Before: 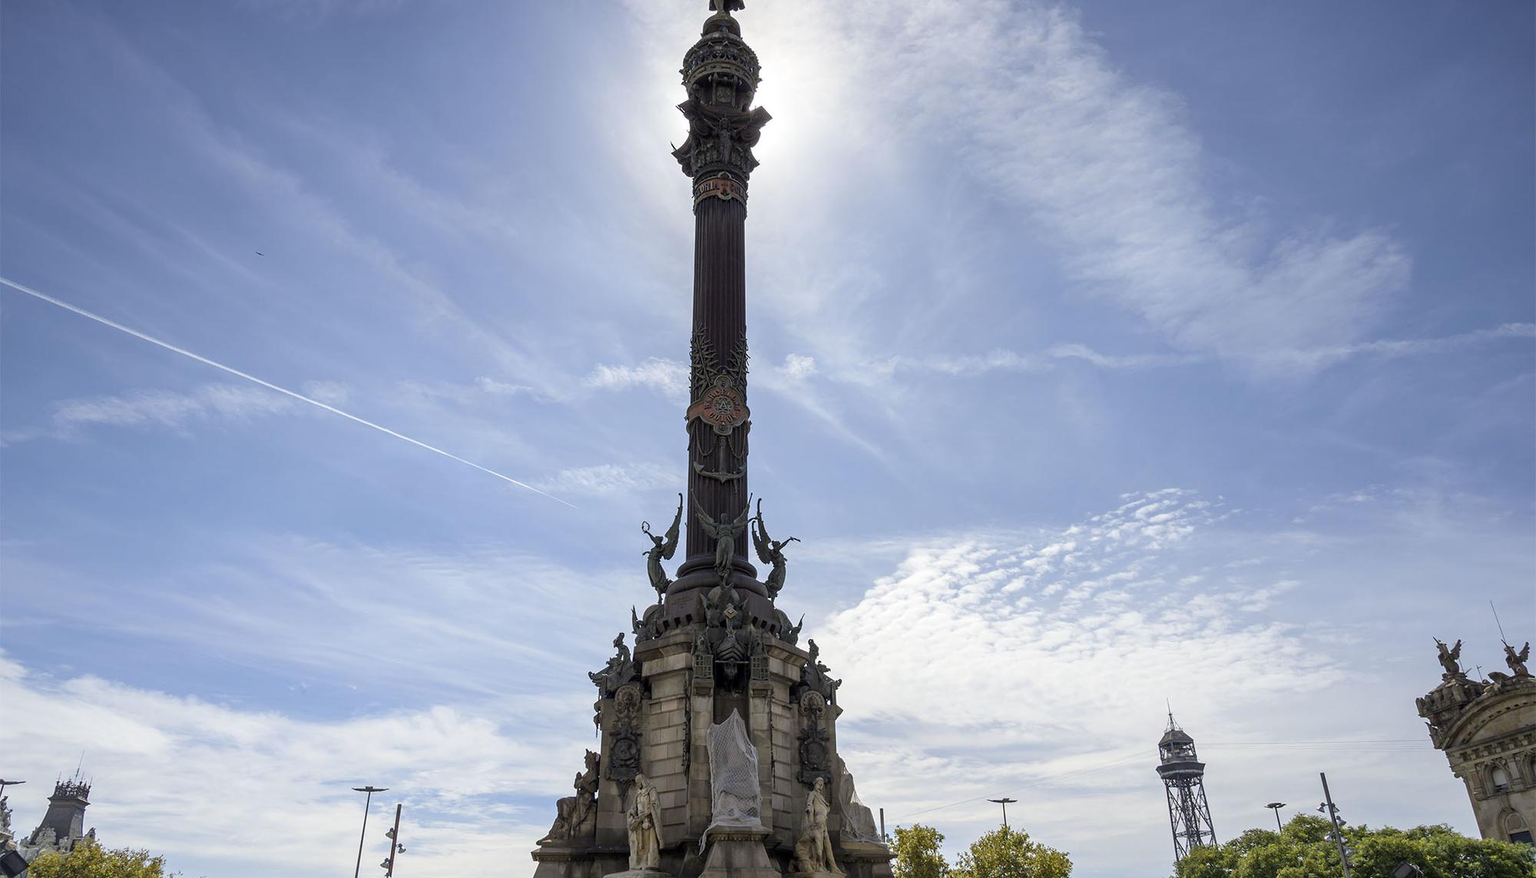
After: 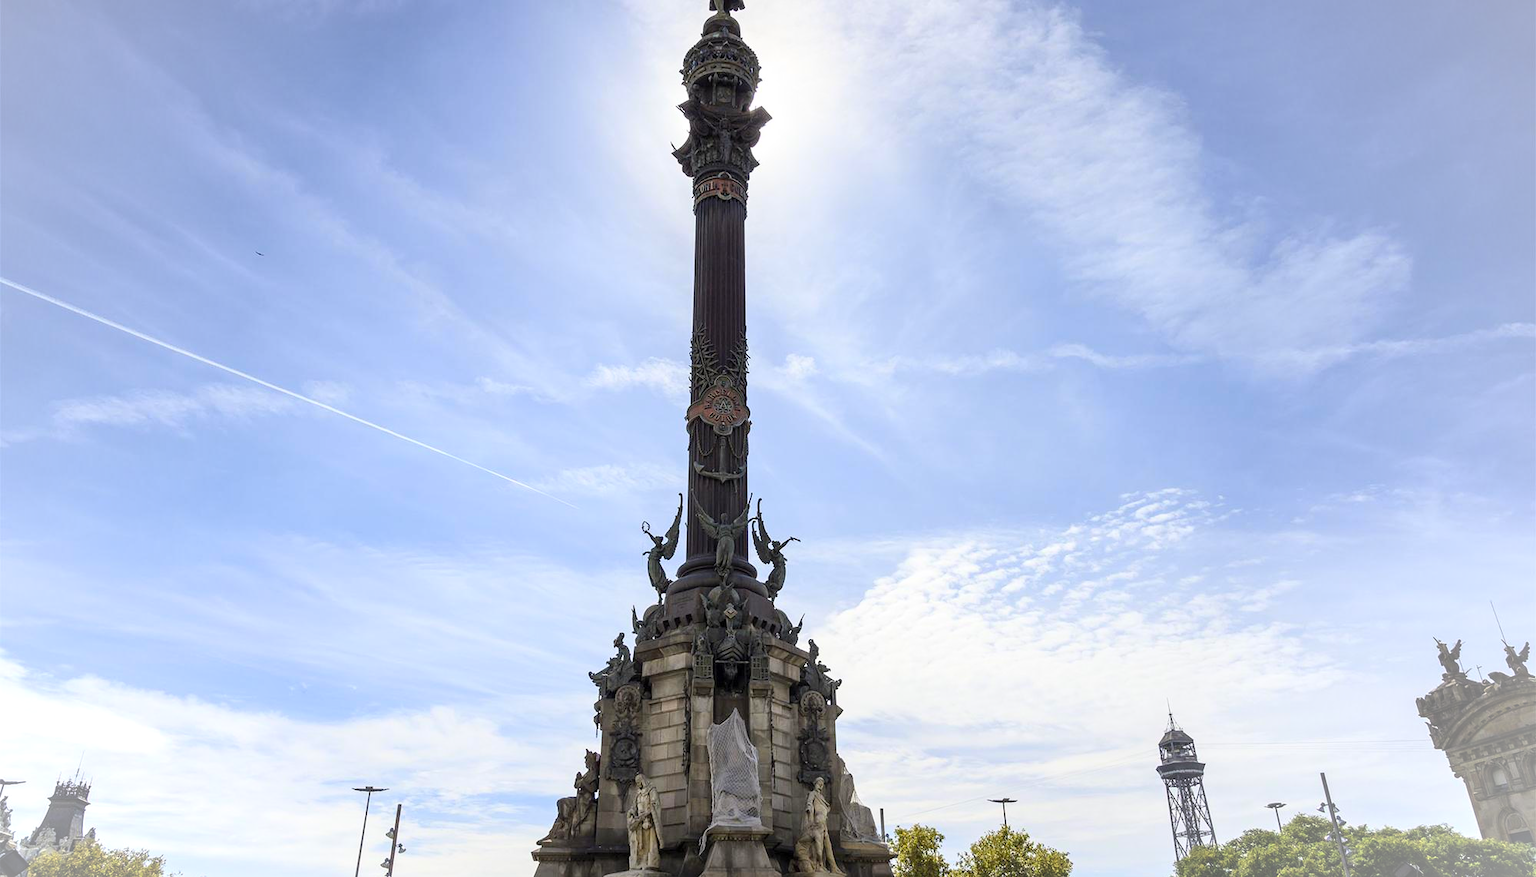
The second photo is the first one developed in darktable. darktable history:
contrast brightness saturation: contrast 0.201, brightness 0.16, saturation 0.229
vignetting: fall-off start 67.09%, brightness 0.284, saturation -0.001, center (-0.031, -0.046), width/height ratio 1.015, unbound false
